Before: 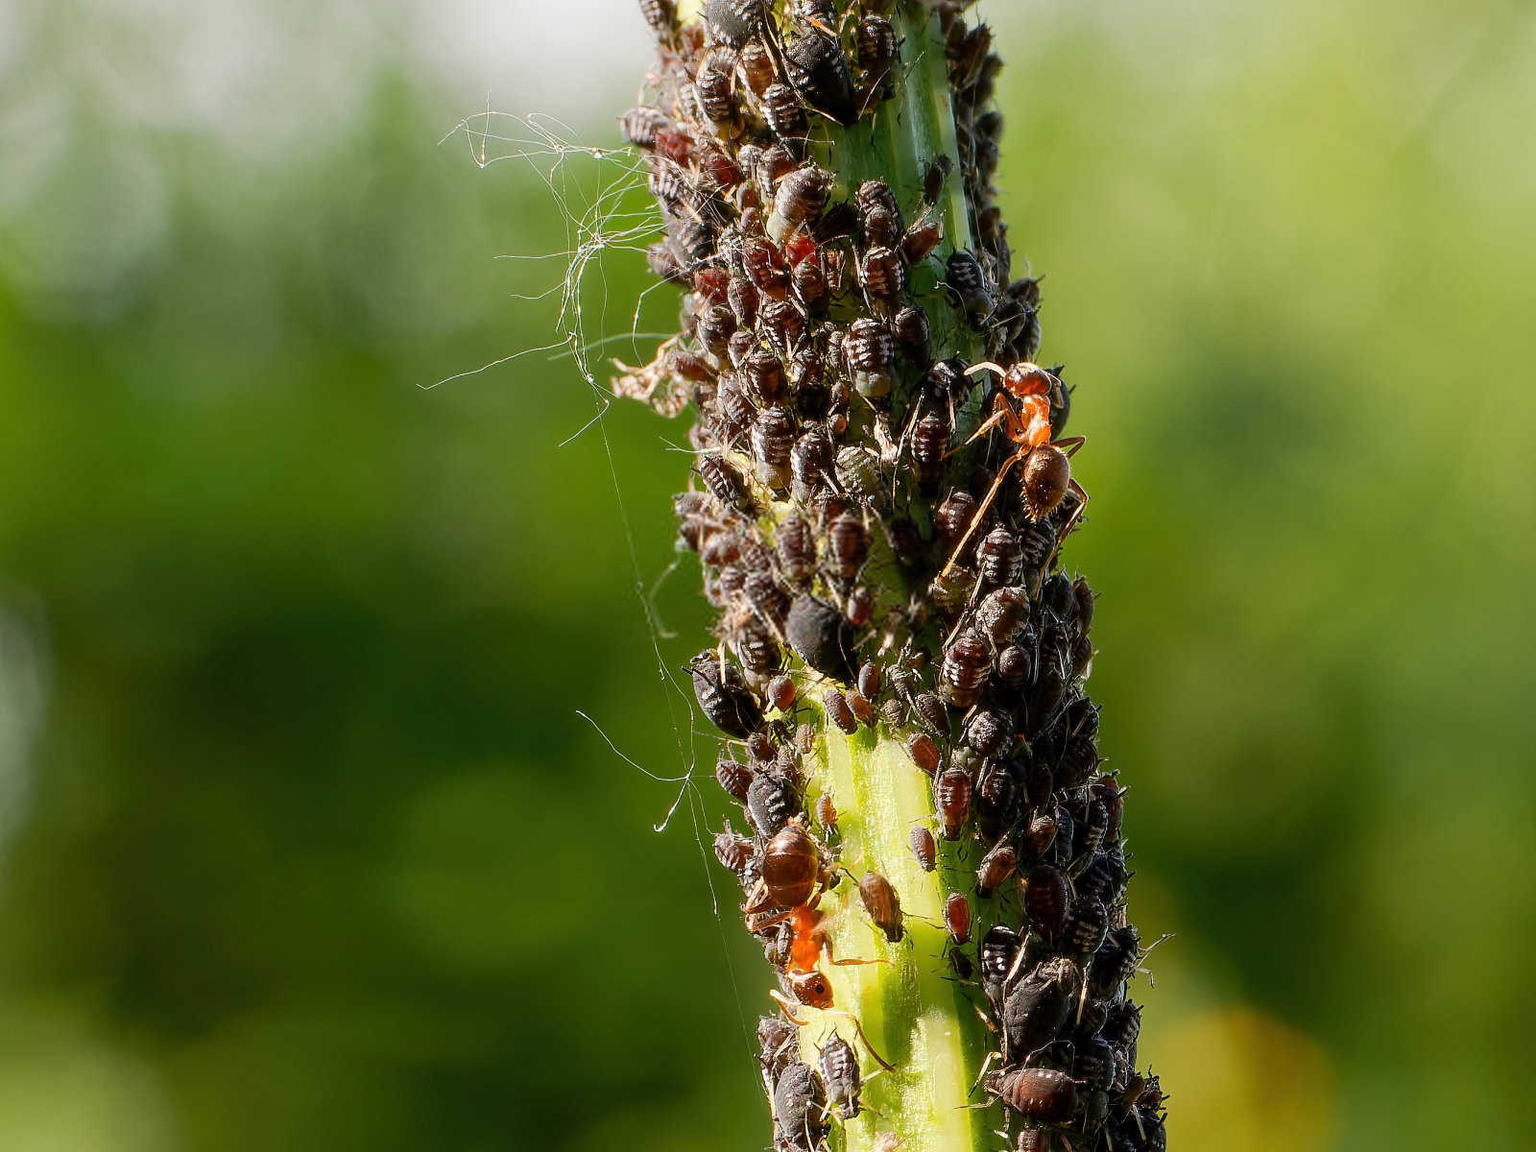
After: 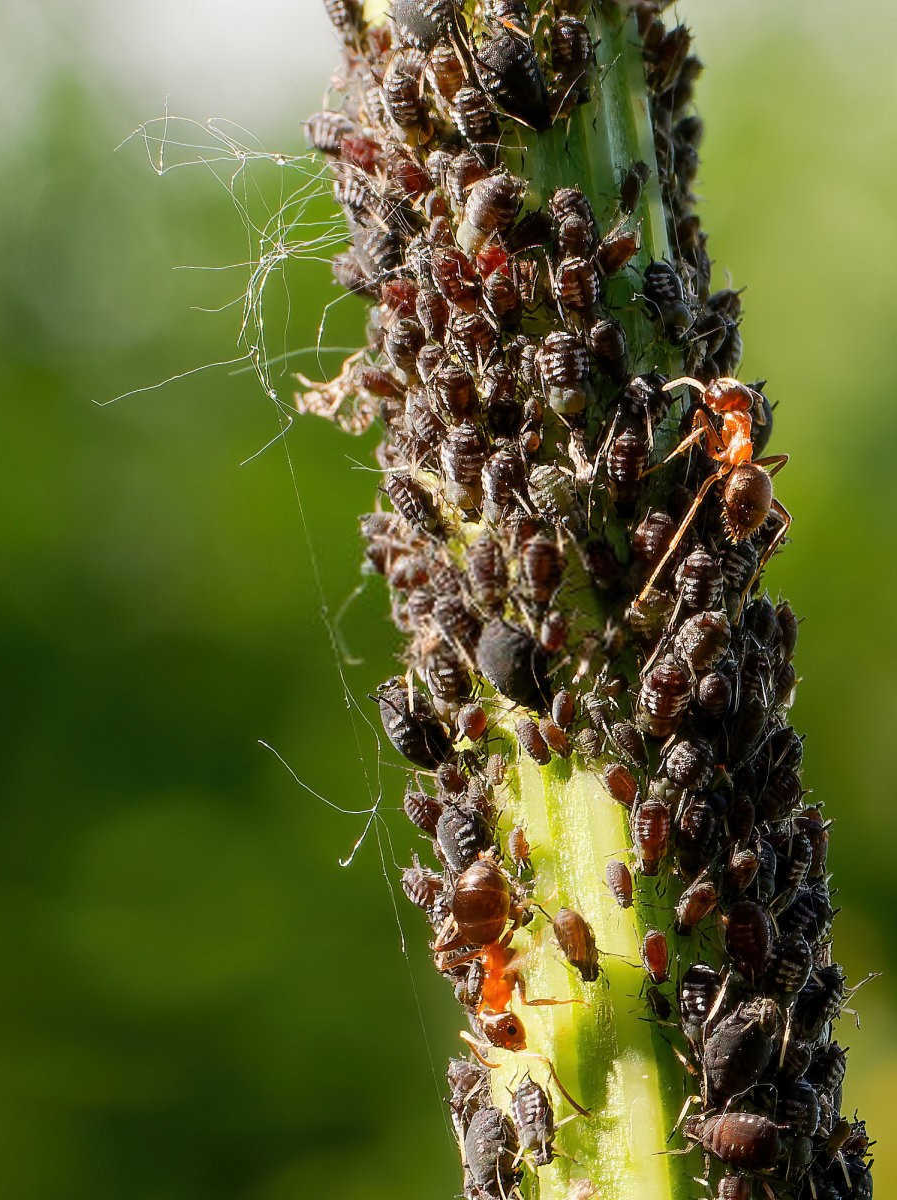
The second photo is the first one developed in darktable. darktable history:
crop: left 21.394%, right 22.51%
